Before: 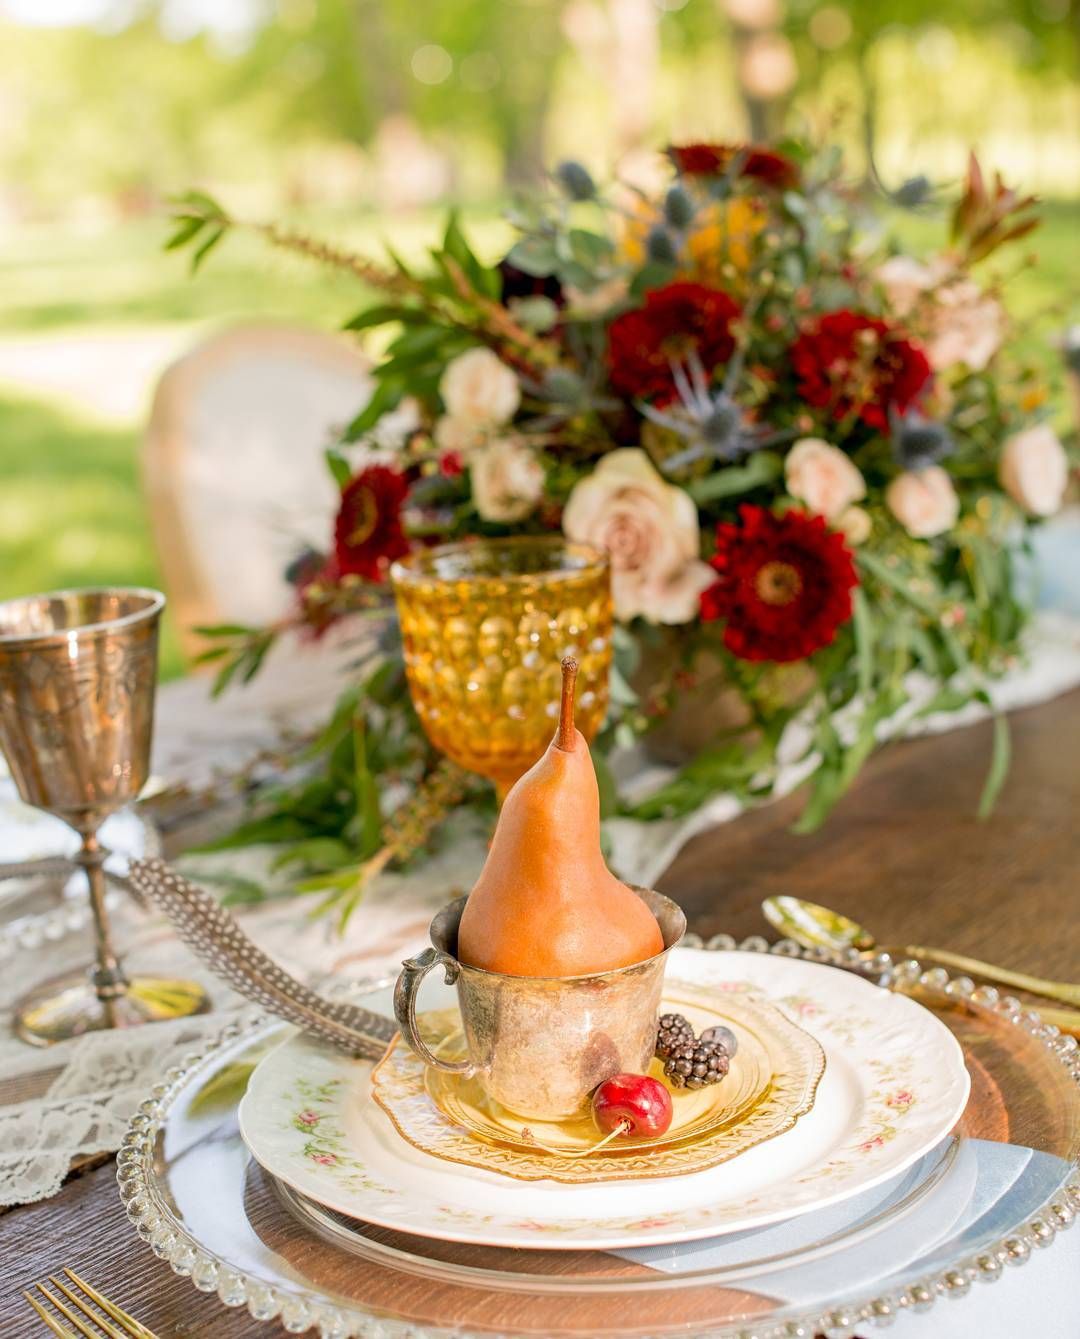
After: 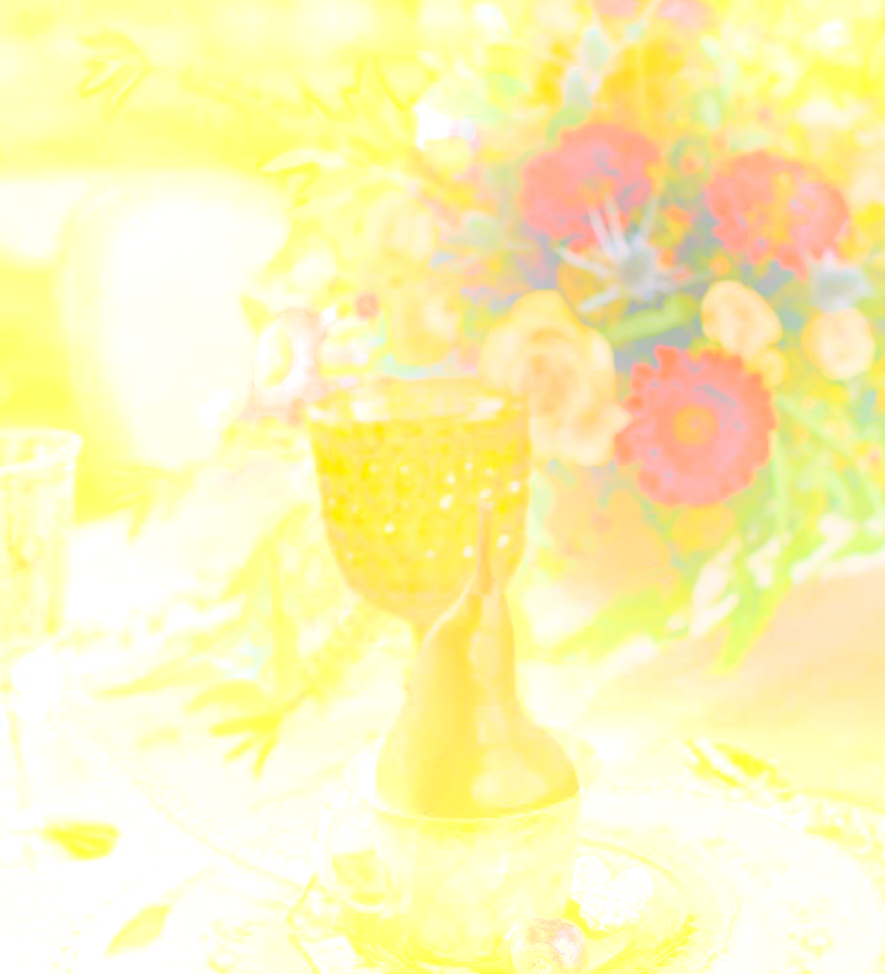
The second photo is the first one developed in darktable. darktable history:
crop: left 7.856%, top 11.836%, right 10.12%, bottom 15.387%
bloom: size 25%, threshold 5%, strength 90%
color balance rgb: perceptual saturation grading › global saturation 25%, global vibrance 20%
color calibration: x 0.342, y 0.355, temperature 5146 K
rotate and perspective: automatic cropping off
